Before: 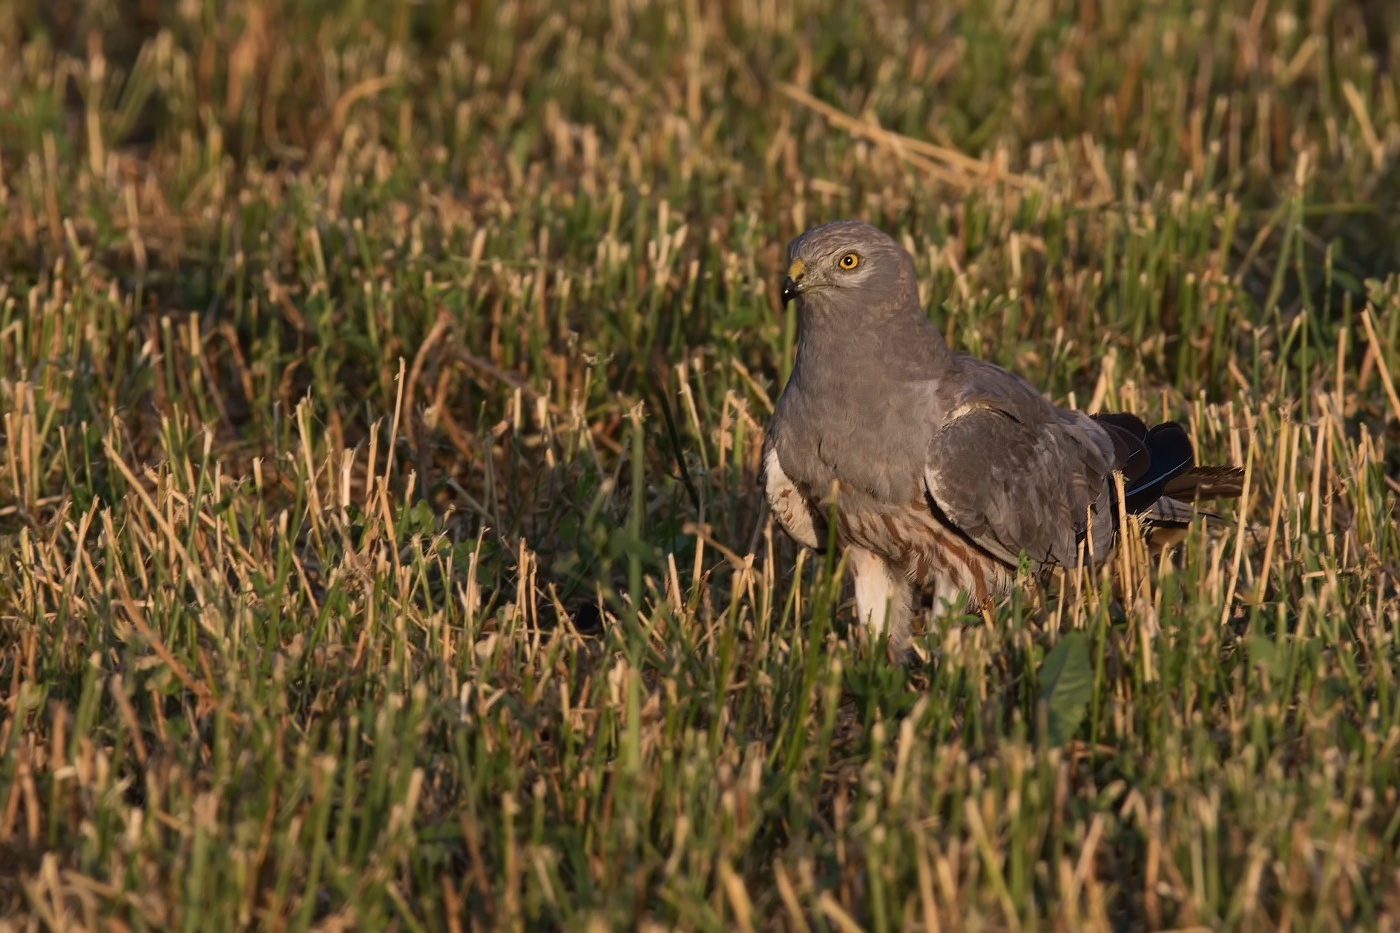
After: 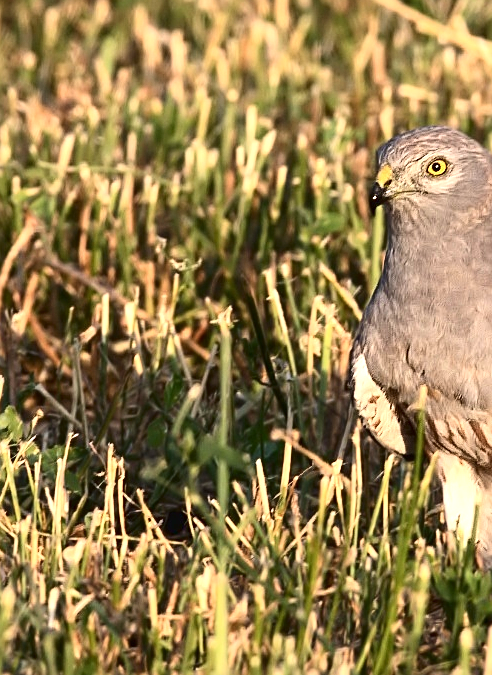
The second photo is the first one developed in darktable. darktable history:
crop and rotate: left 29.476%, top 10.214%, right 35.32%, bottom 17.333%
sharpen: on, module defaults
exposure: black level correction 0, exposure 0.7 EV, compensate exposure bias true, compensate highlight preservation false
contrast brightness saturation: contrast 0.28
